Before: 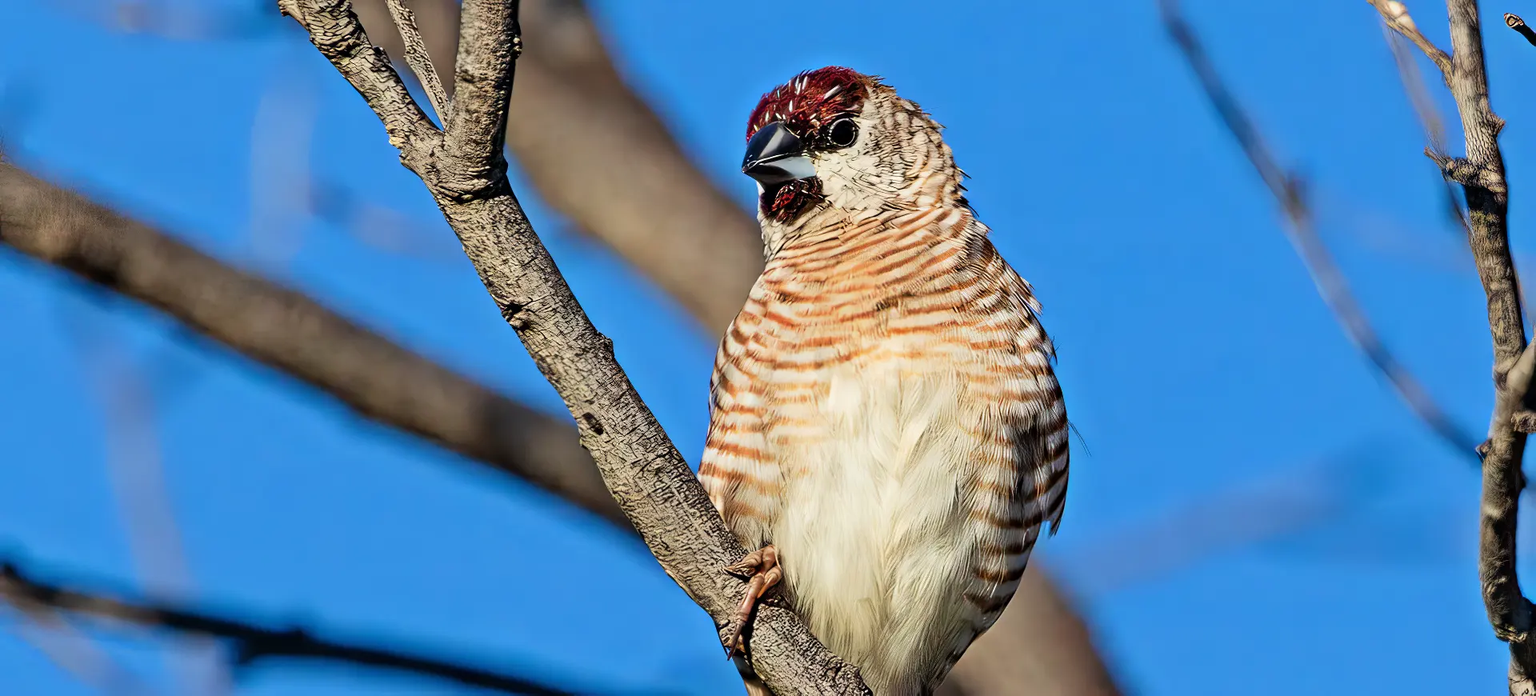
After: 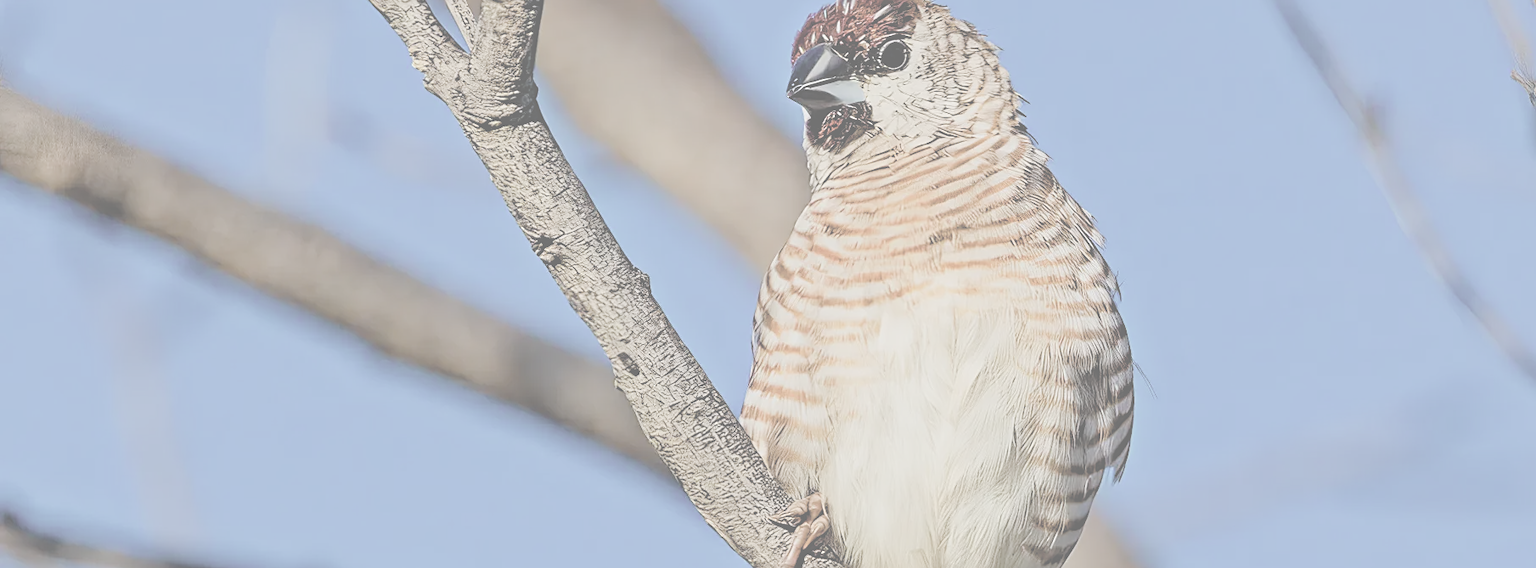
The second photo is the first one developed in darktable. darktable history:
contrast brightness saturation: contrast -0.32, brightness 0.75, saturation -0.78
color balance rgb: perceptual saturation grading › global saturation 20%, perceptual saturation grading › highlights -25%, perceptual saturation grading › shadows 50.52%, global vibrance 40.24%
crop and rotate: angle 0.03°, top 11.643%, right 5.651%, bottom 11.189%
sharpen: on, module defaults
